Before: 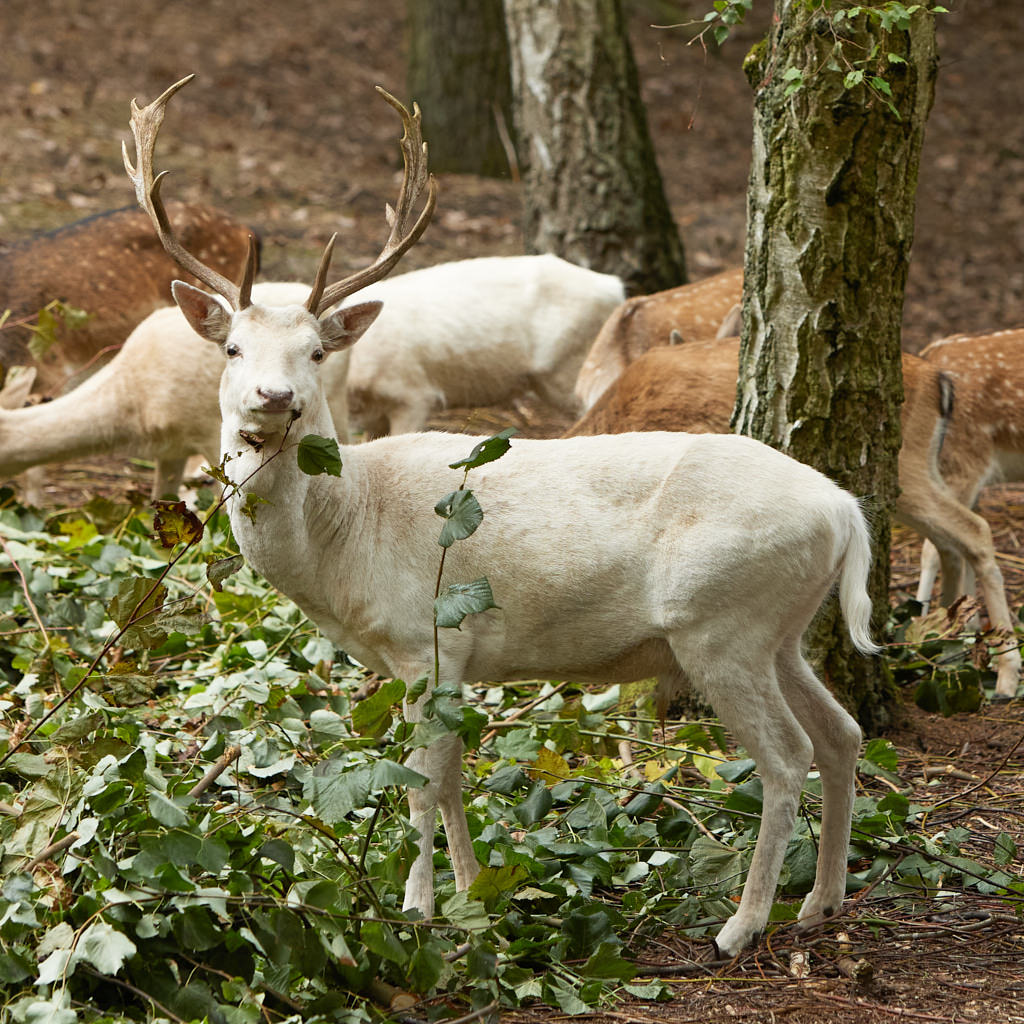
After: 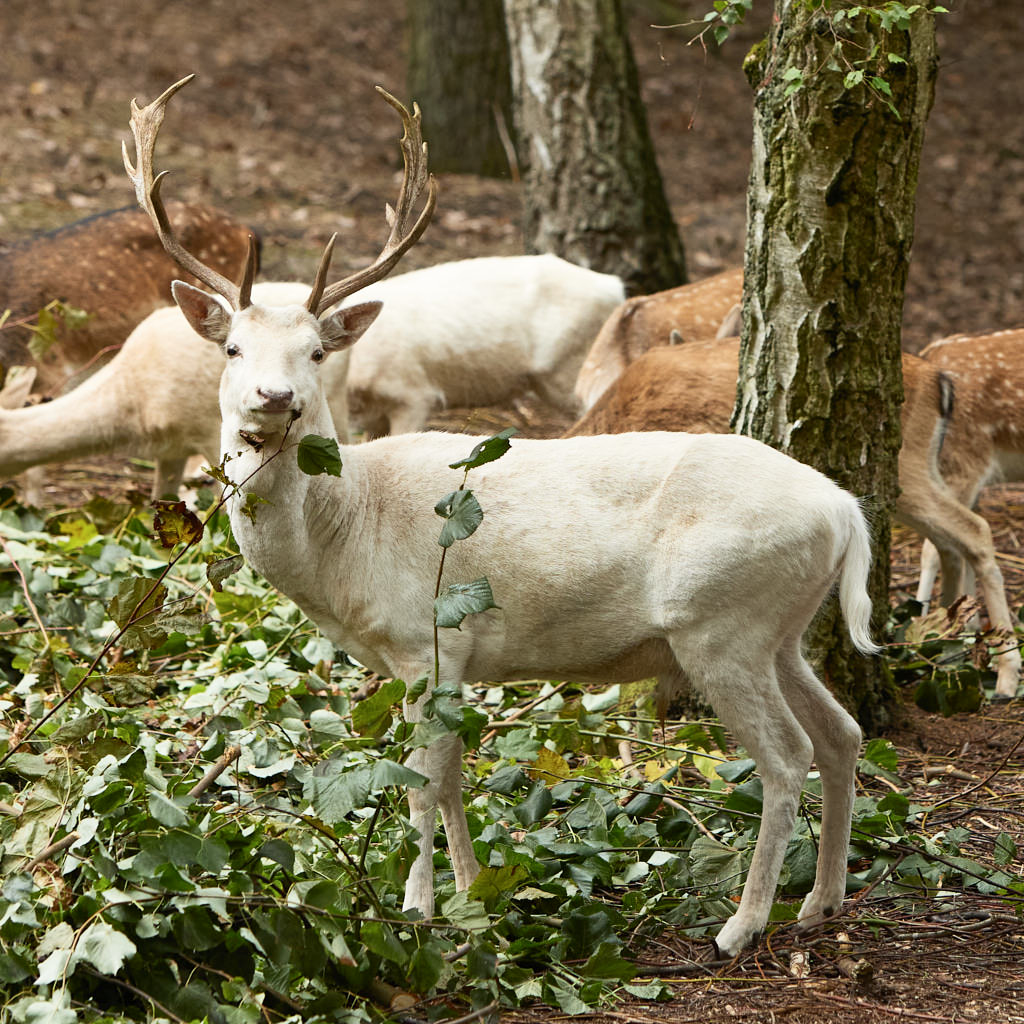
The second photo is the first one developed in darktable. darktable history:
contrast brightness saturation: contrast 0.145, brightness 0.04
